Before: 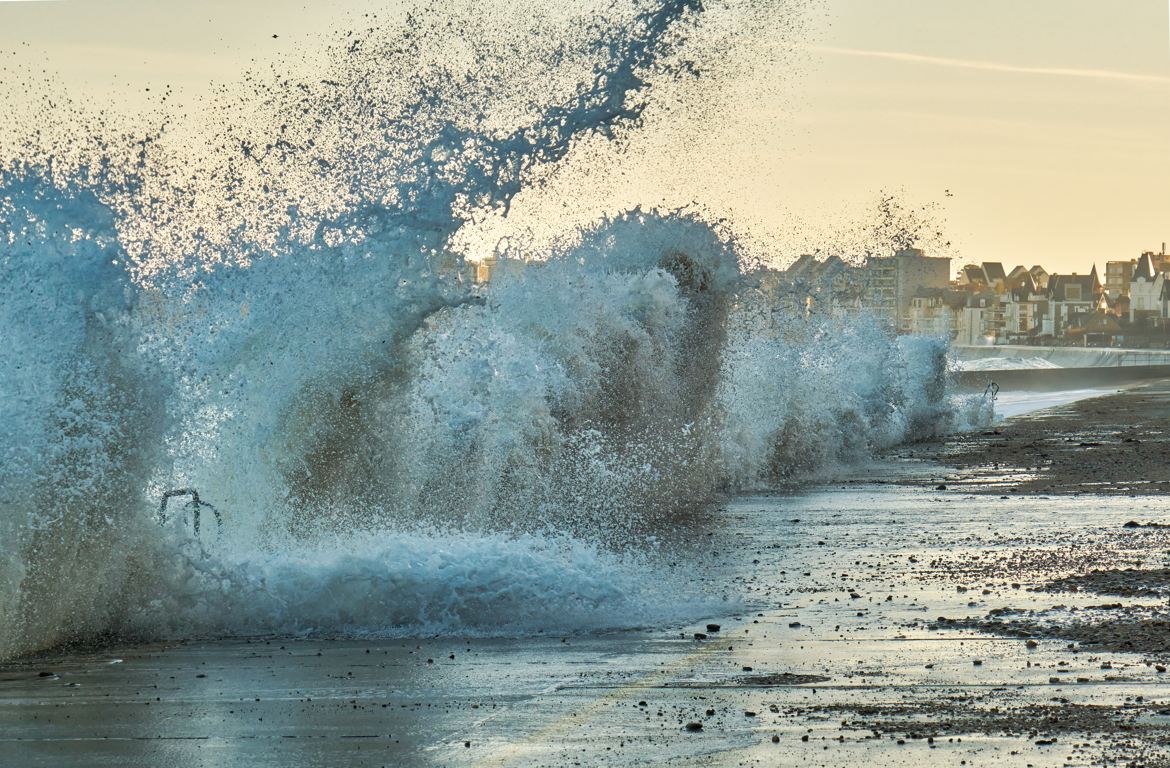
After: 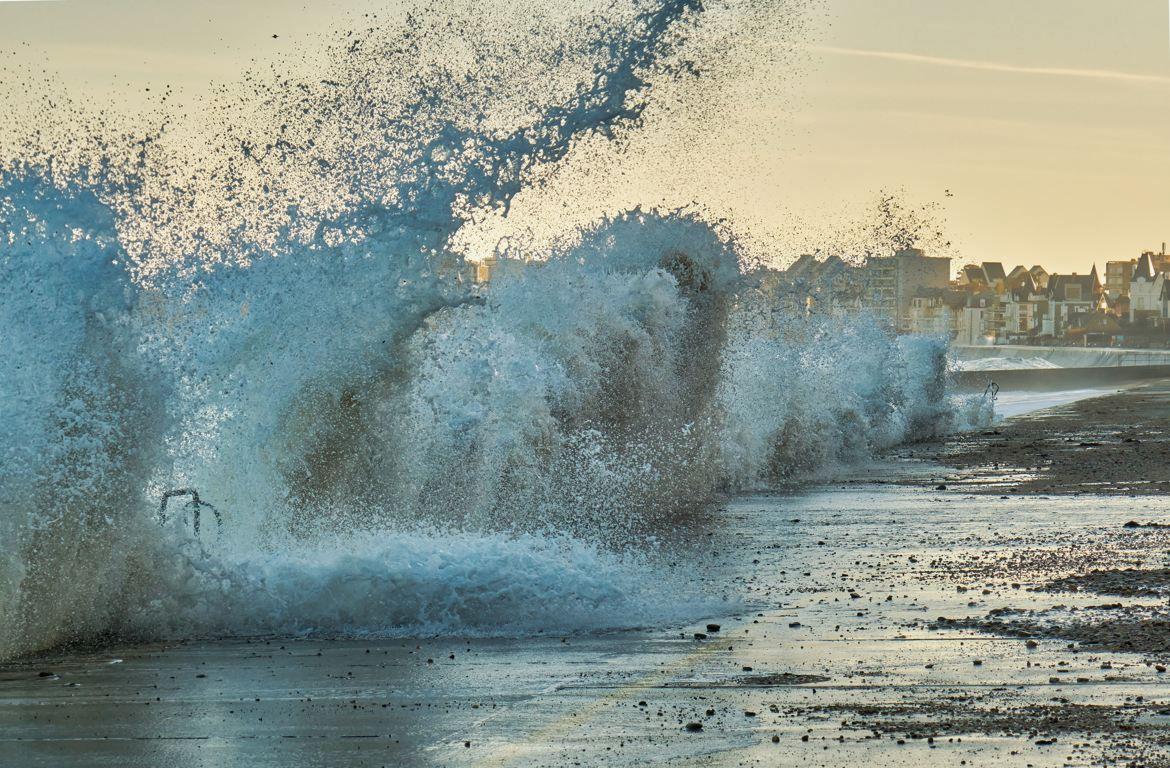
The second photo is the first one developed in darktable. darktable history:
shadows and highlights: shadows -20.48, white point adjustment -2.12, highlights -34.86
